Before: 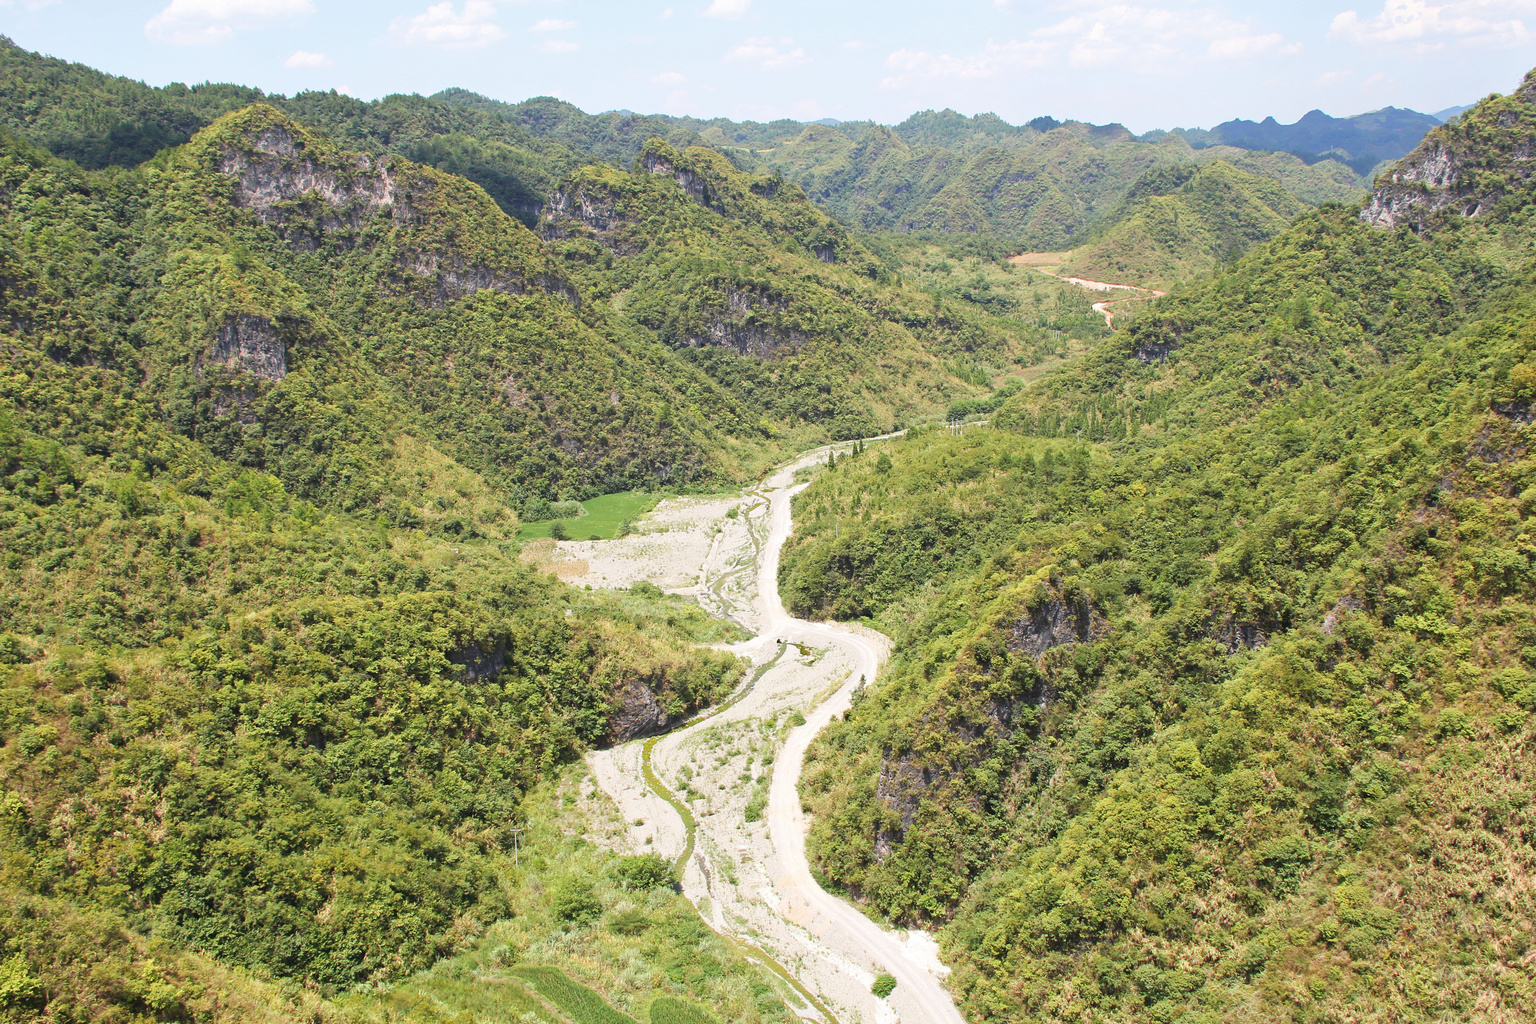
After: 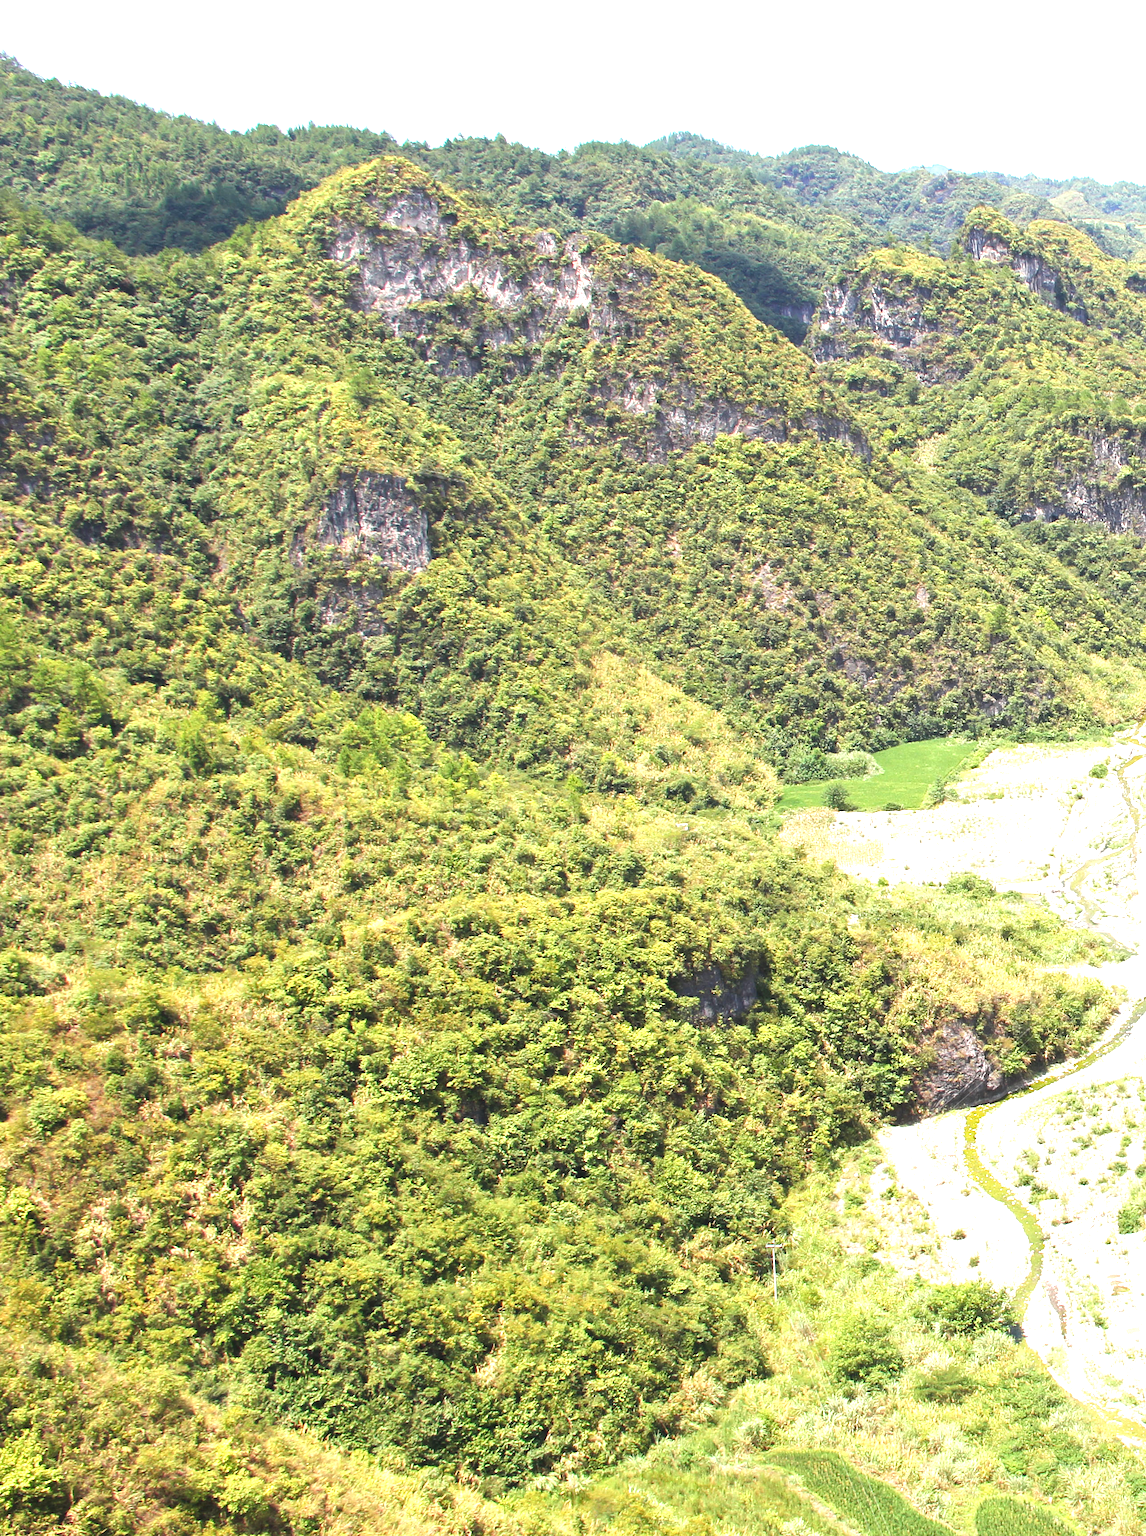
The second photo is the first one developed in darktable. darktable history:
exposure: black level correction 0, exposure 0.937 EV, compensate exposure bias true, compensate highlight preservation false
crop and rotate: left 0.015%, top 0%, right 50.246%
local contrast: mode bilateral grid, contrast 99, coarseness 100, detail 108%, midtone range 0.2
color balance rgb: perceptual saturation grading › global saturation 0.093%, perceptual saturation grading › mid-tones 11.007%
